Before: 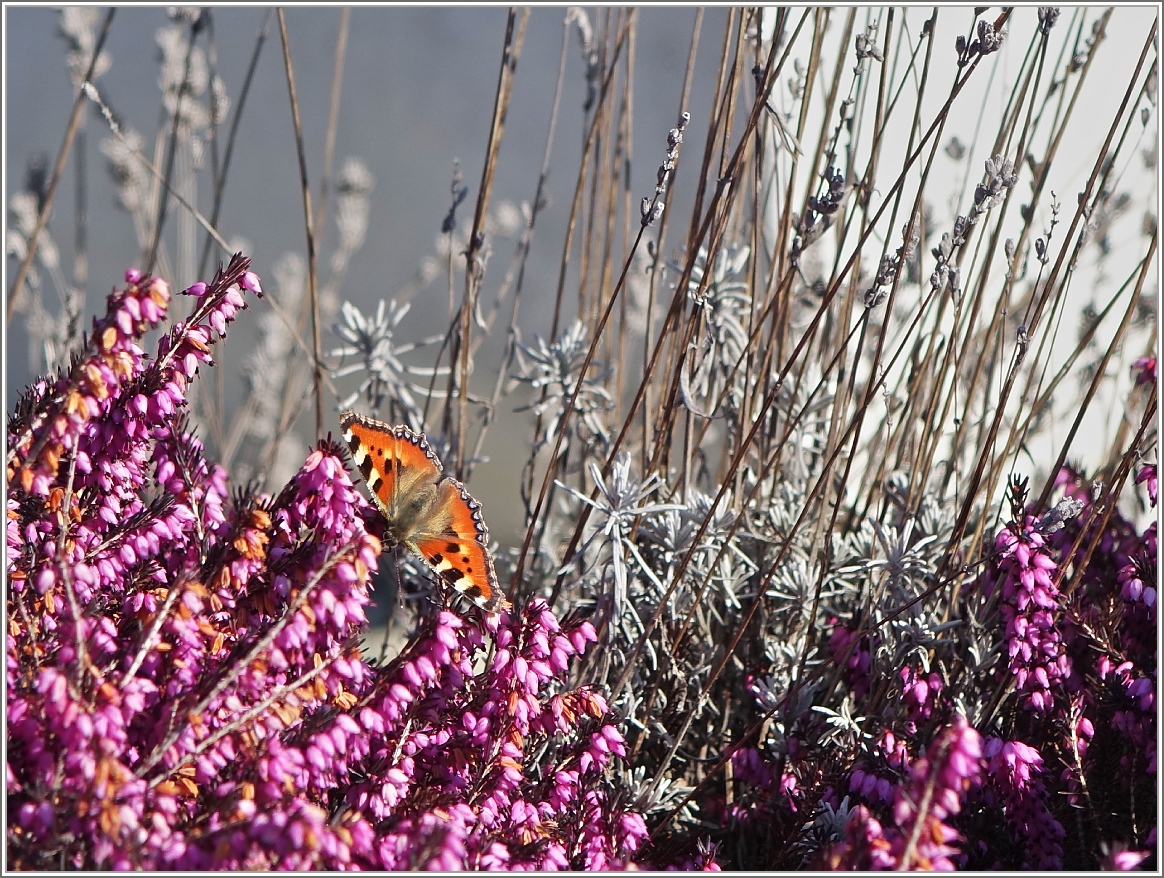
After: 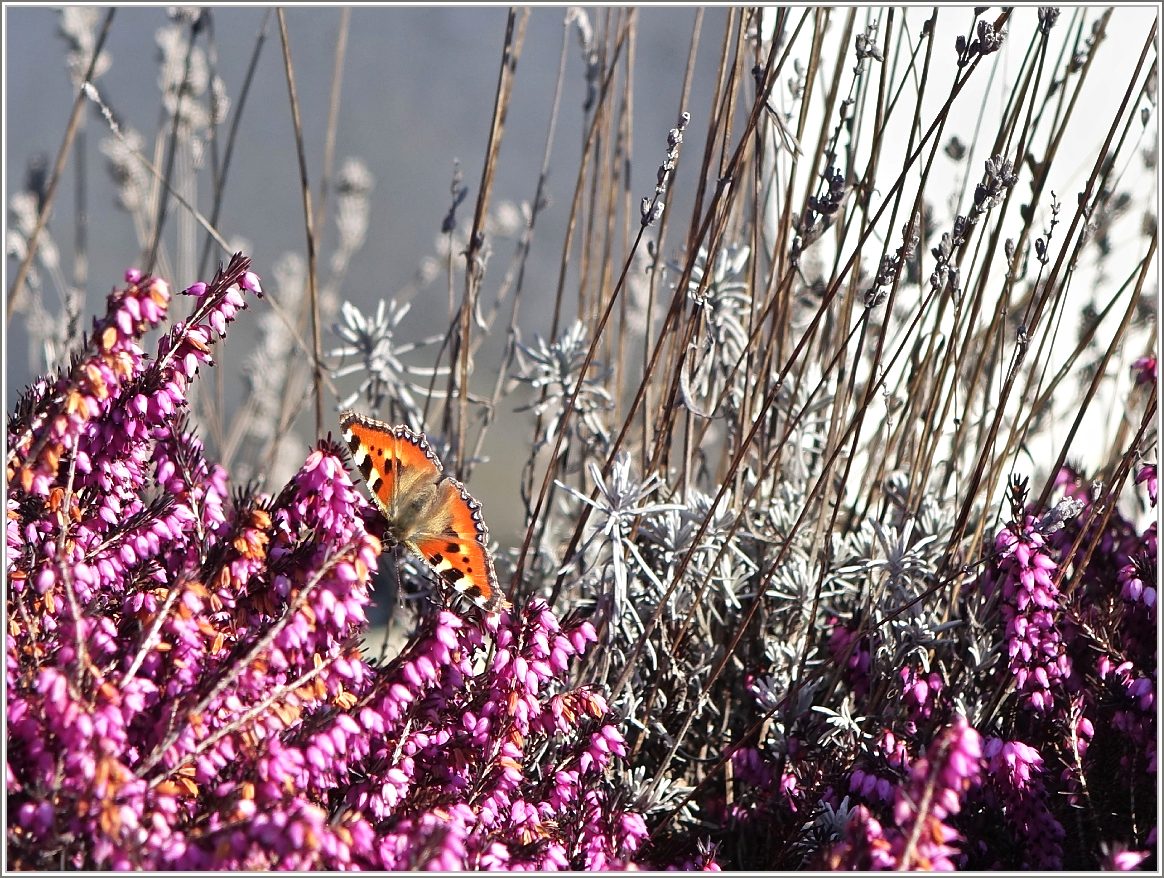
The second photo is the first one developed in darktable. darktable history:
tone equalizer: -8 EV -0.401 EV, -7 EV -0.363 EV, -6 EV -0.343 EV, -5 EV -0.245 EV, -3 EV 0.241 EV, -2 EV 0.315 EV, -1 EV 0.366 EV, +0 EV 0.396 EV, mask exposure compensation -0.512 EV
shadows and highlights: shadows 20.99, highlights -81.03, soften with gaussian
